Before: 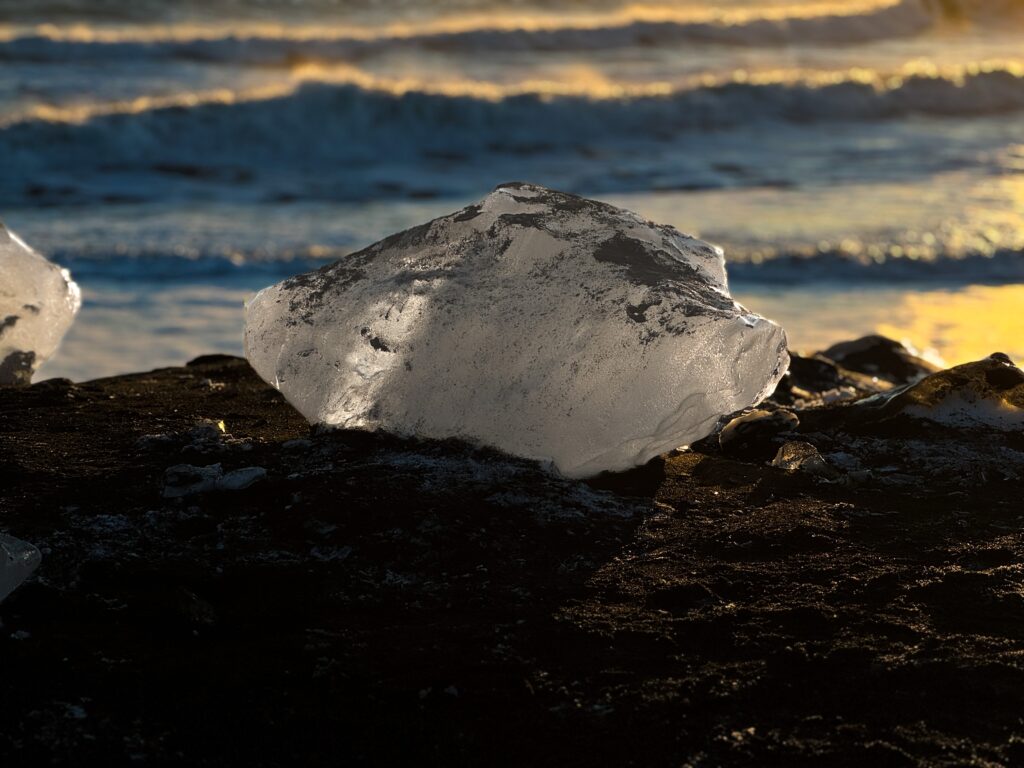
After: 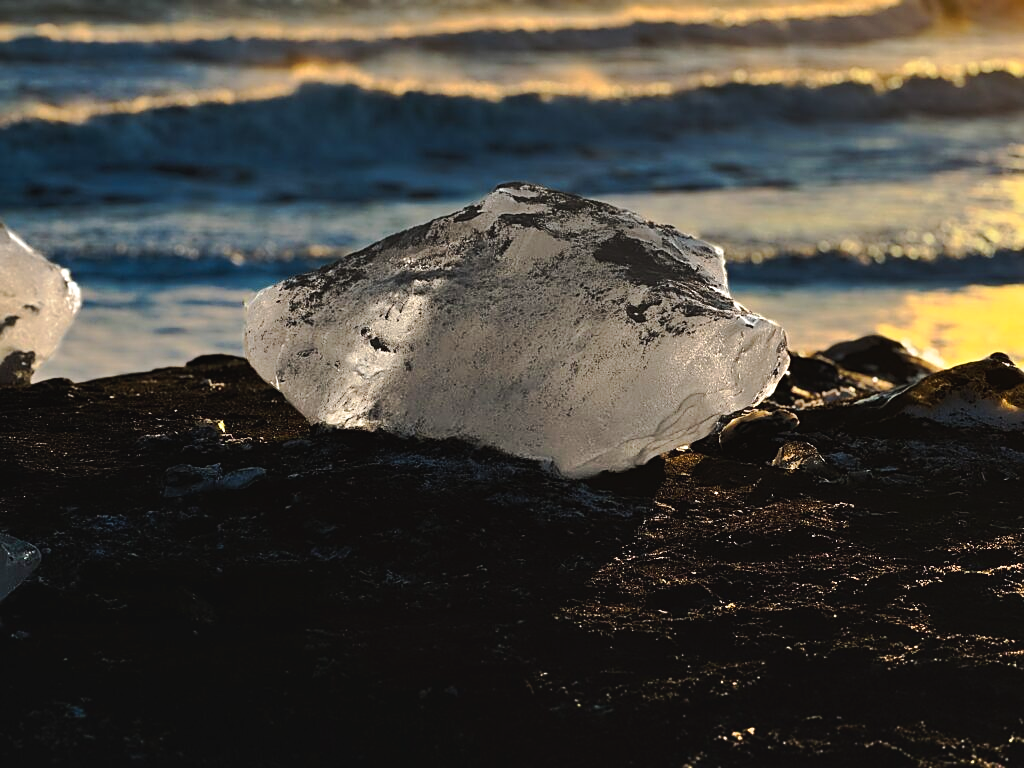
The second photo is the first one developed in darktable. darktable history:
tone curve: curves: ch0 [(0, 0.021) (0.059, 0.053) (0.212, 0.18) (0.337, 0.304) (0.495, 0.505) (0.725, 0.731) (0.89, 0.919) (1, 1)]; ch1 [(0, 0) (0.094, 0.081) (0.285, 0.299) (0.403, 0.436) (0.479, 0.475) (0.54, 0.55) (0.615, 0.637) (0.683, 0.688) (1, 1)]; ch2 [(0, 0) (0.257, 0.217) (0.434, 0.434) (0.498, 0.507) (0.527, 0.542) (0.597, 0.587) (0.658, 0.595) (1, 1)], preserve colors none
shadows and highlights: low approximation 0.01, soften with gaussian
contrast brightness saturation: contrast 0.084, saturation 0.019
sharpen: on, module defaults
